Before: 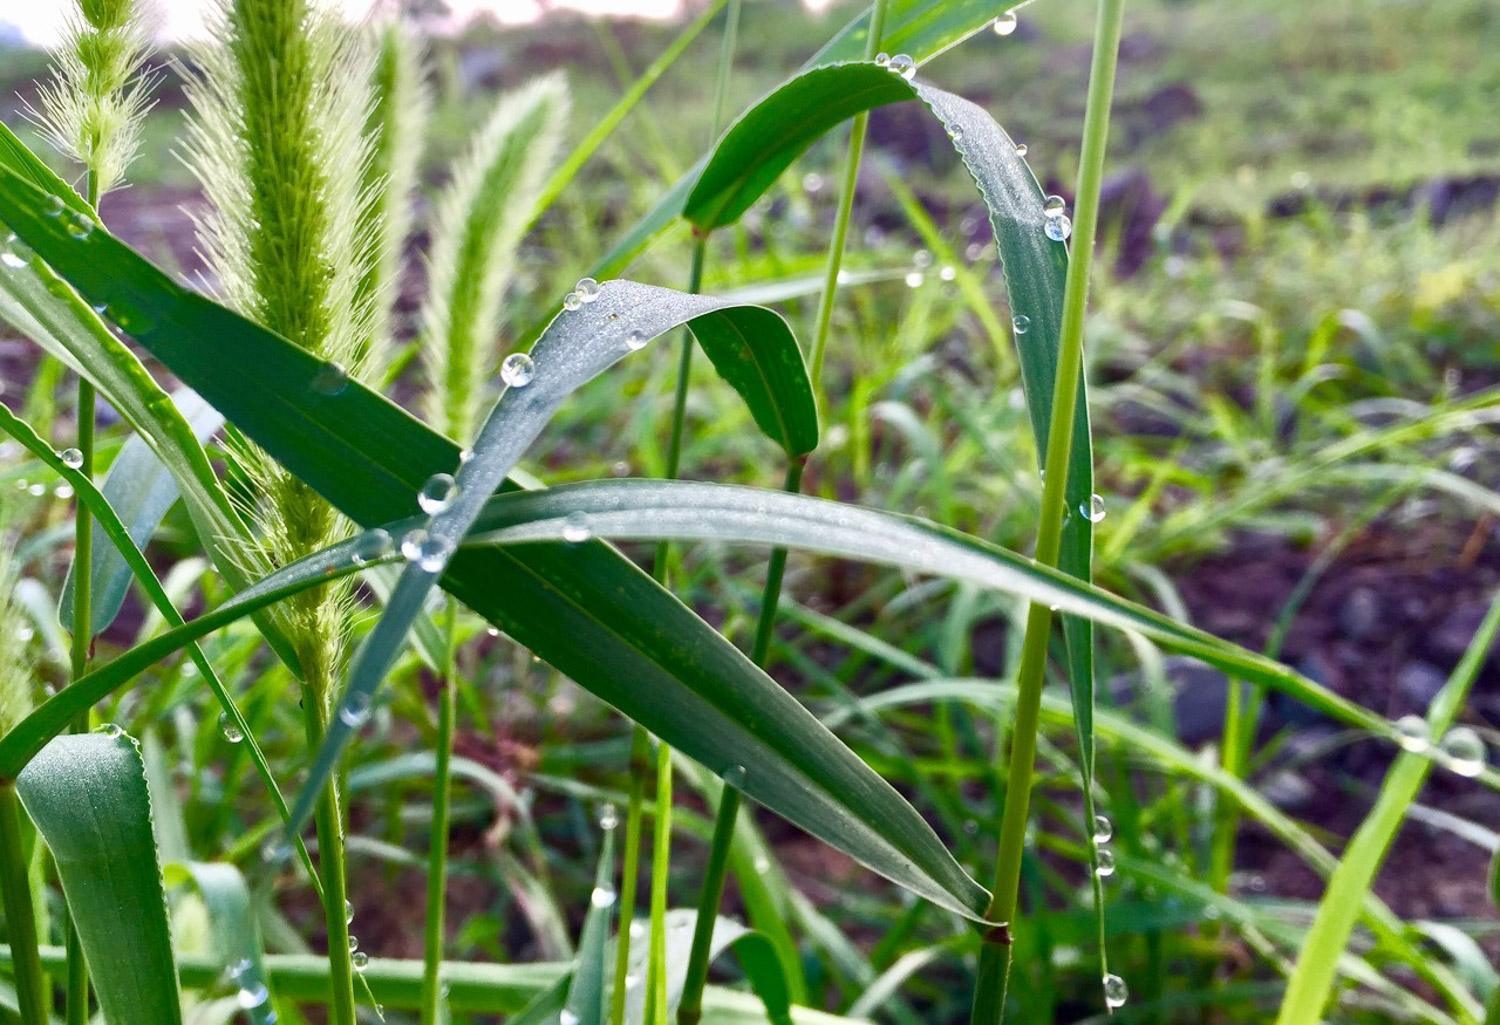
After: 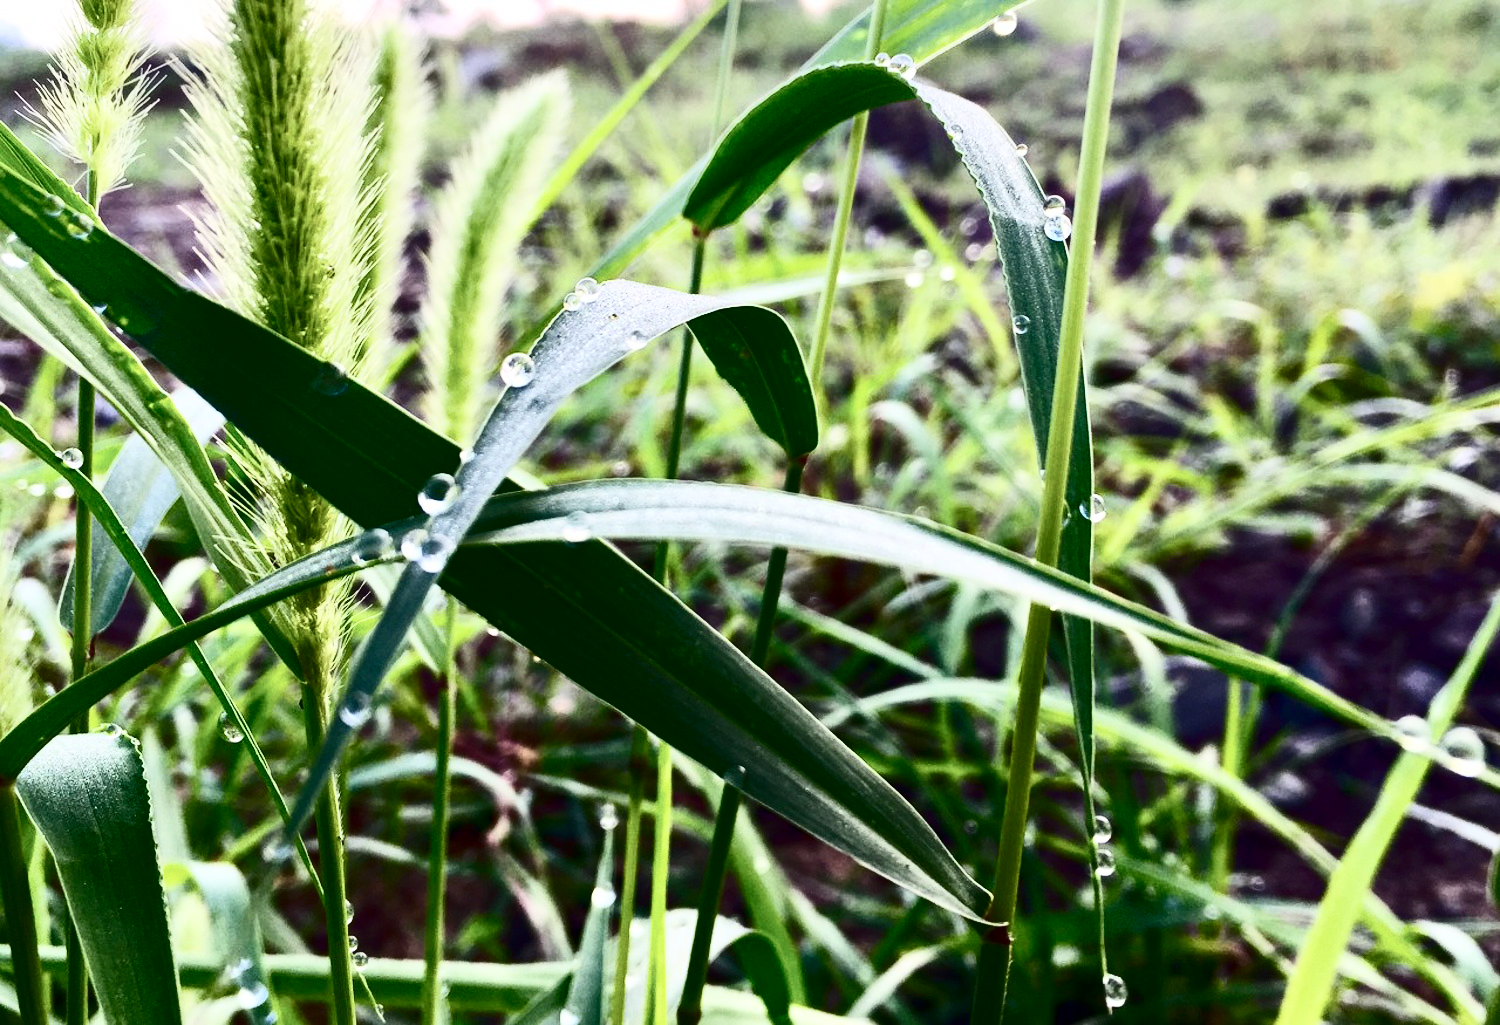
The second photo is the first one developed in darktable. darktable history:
contrast brightness saturation: contrast 0.497, saturation -0.1
